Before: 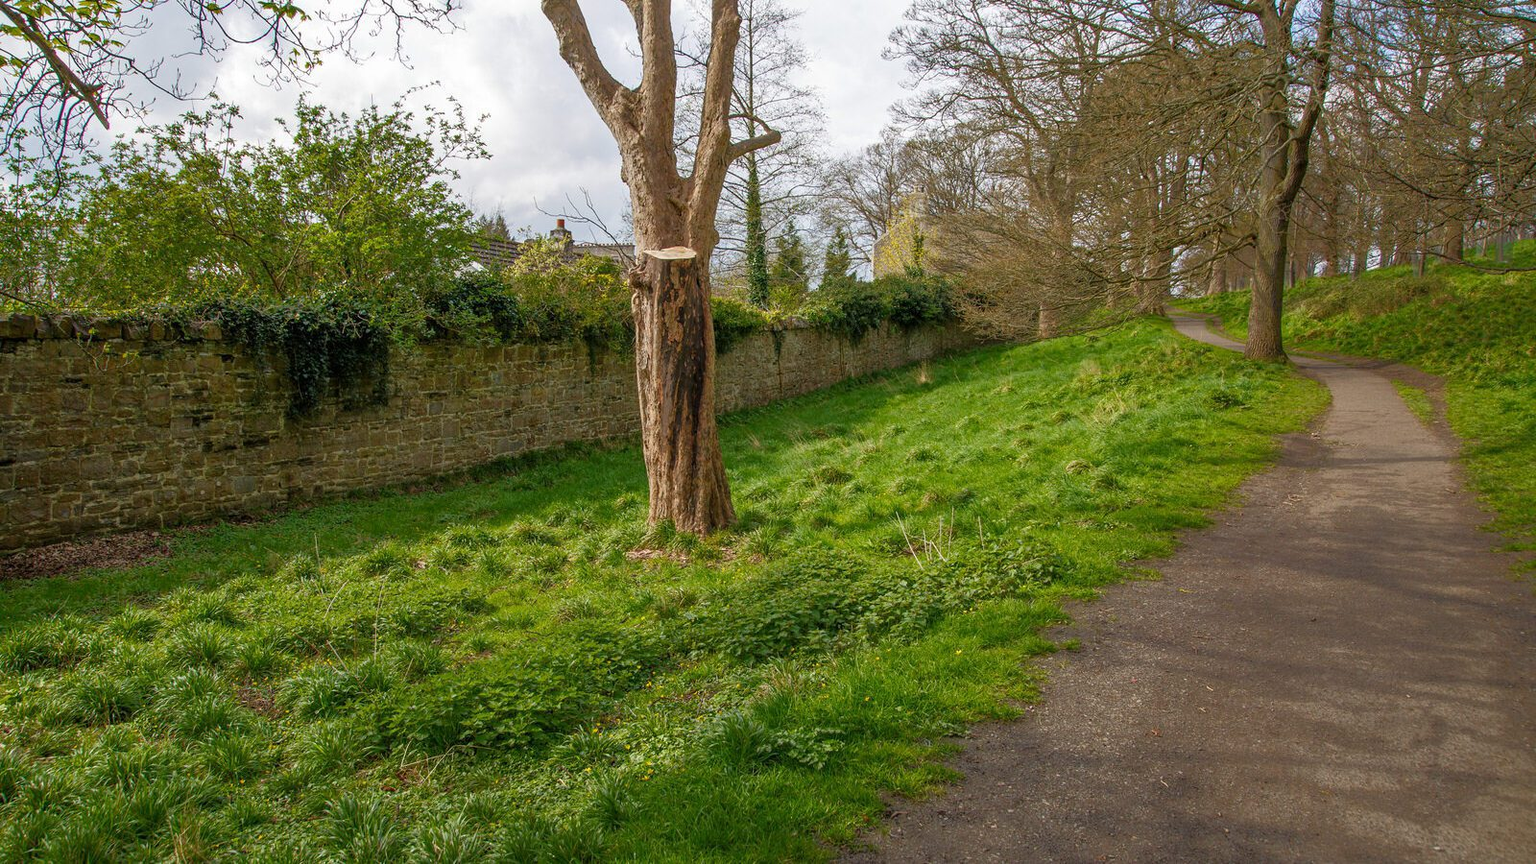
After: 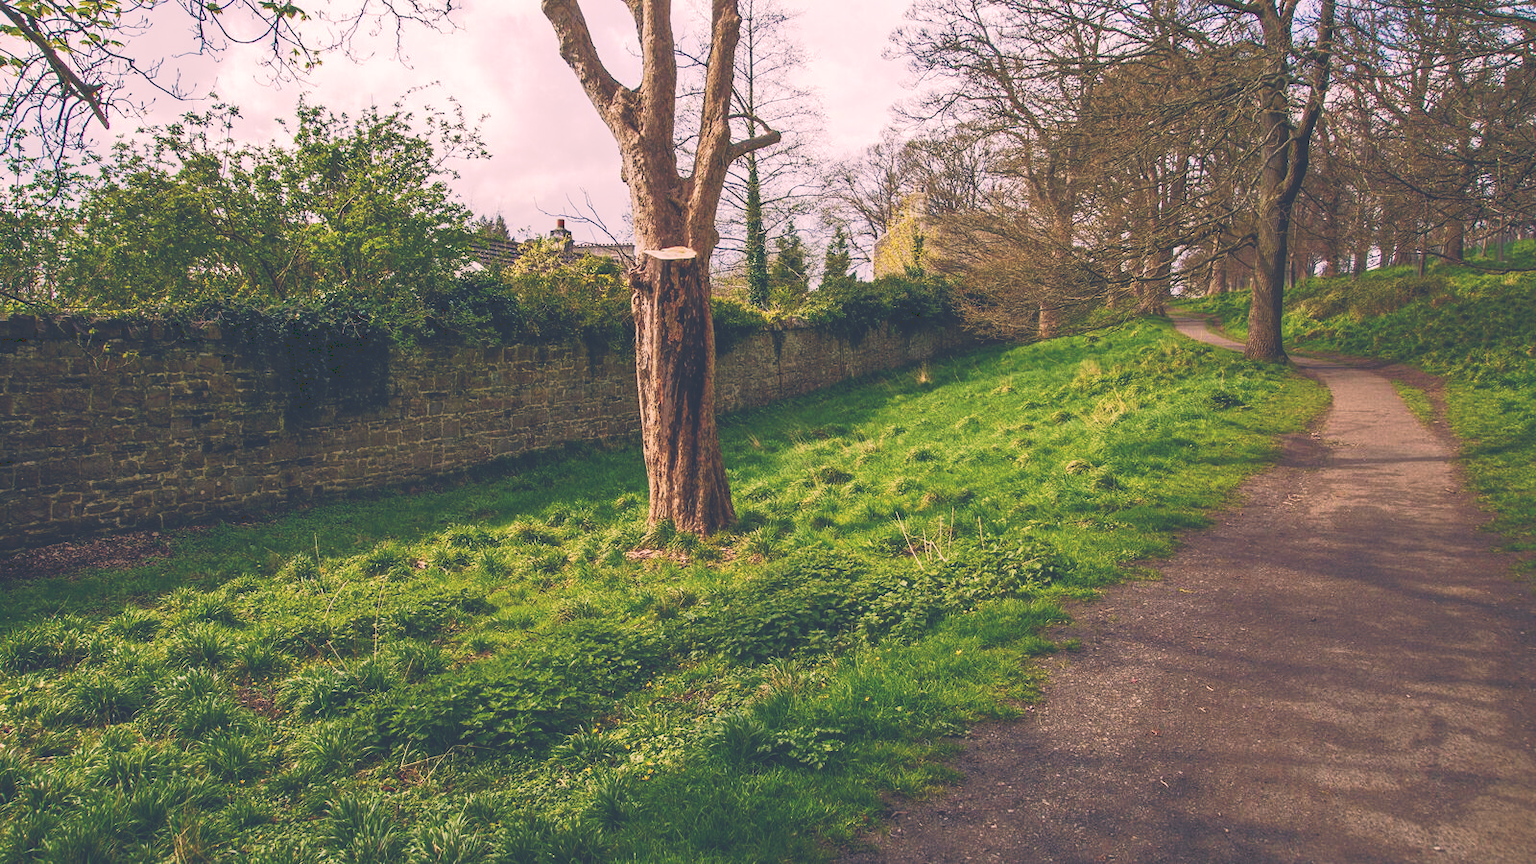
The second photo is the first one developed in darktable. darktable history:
tone curve: curves: ch0 [(0, 0) (0.003, 0.231) (0.011, 0.231) (0.025, 0.231) (0.044, 0.231) (0.069, 0.235) (0.1, 0.24) (0.136, 0.246) (0.177, 0.256) (0.224, 0.279) (0.277, 0.313) (0.335, 0.354) (0.399, 0.428) (0.468, 0.514) (0.543, 0.61) (0.623, 0.728) (0.709, 0.808) (0.801, 0.873) (0.898, 0.909) (1, 1)], preserve colors none
velvia: strength 15%
color correction: highlights a* 14.46, highlights b* 5.85, shadows a* -5.53, shadows b* -15.24, saturation 0.85
